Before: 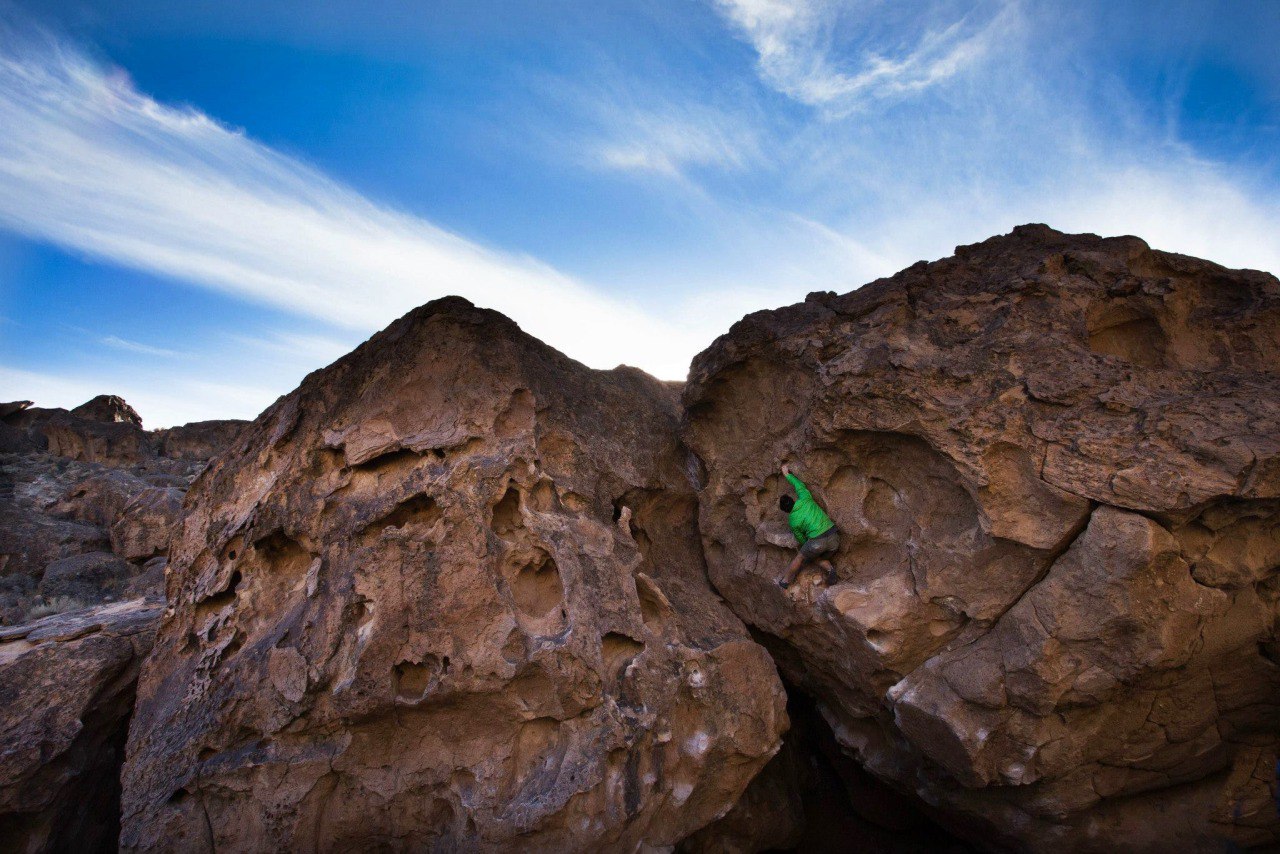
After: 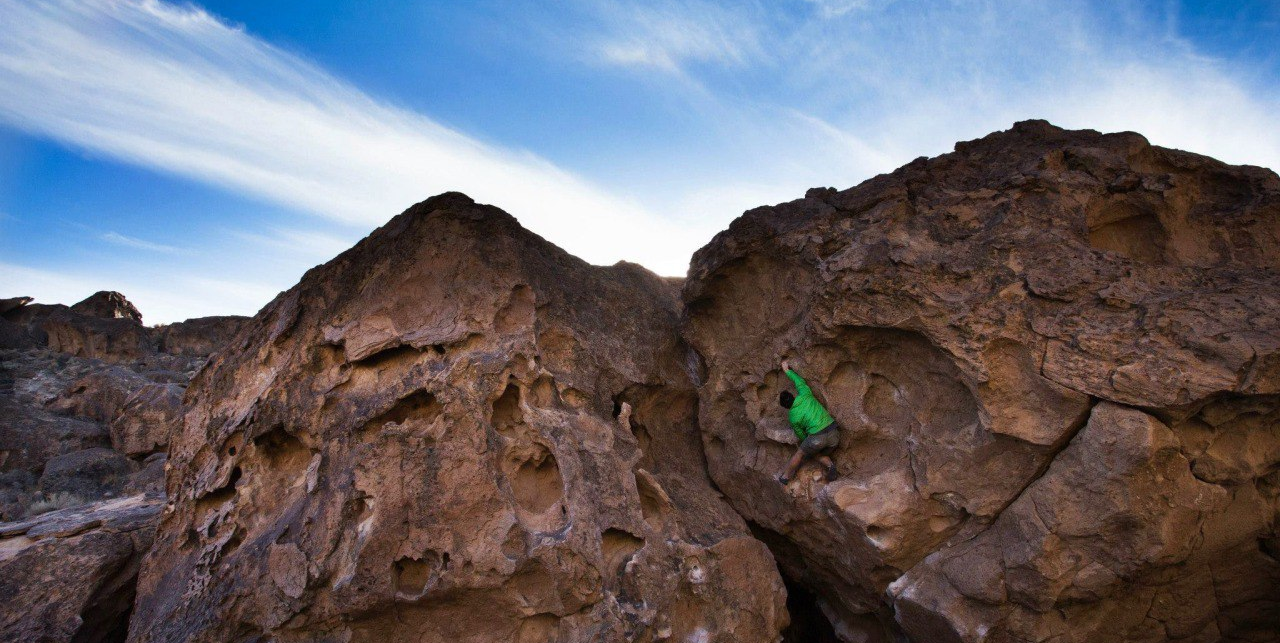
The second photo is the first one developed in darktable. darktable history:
exposure: compensate highlight preservation false
crop and rotate: top 12.313%, bottom 12.301%
